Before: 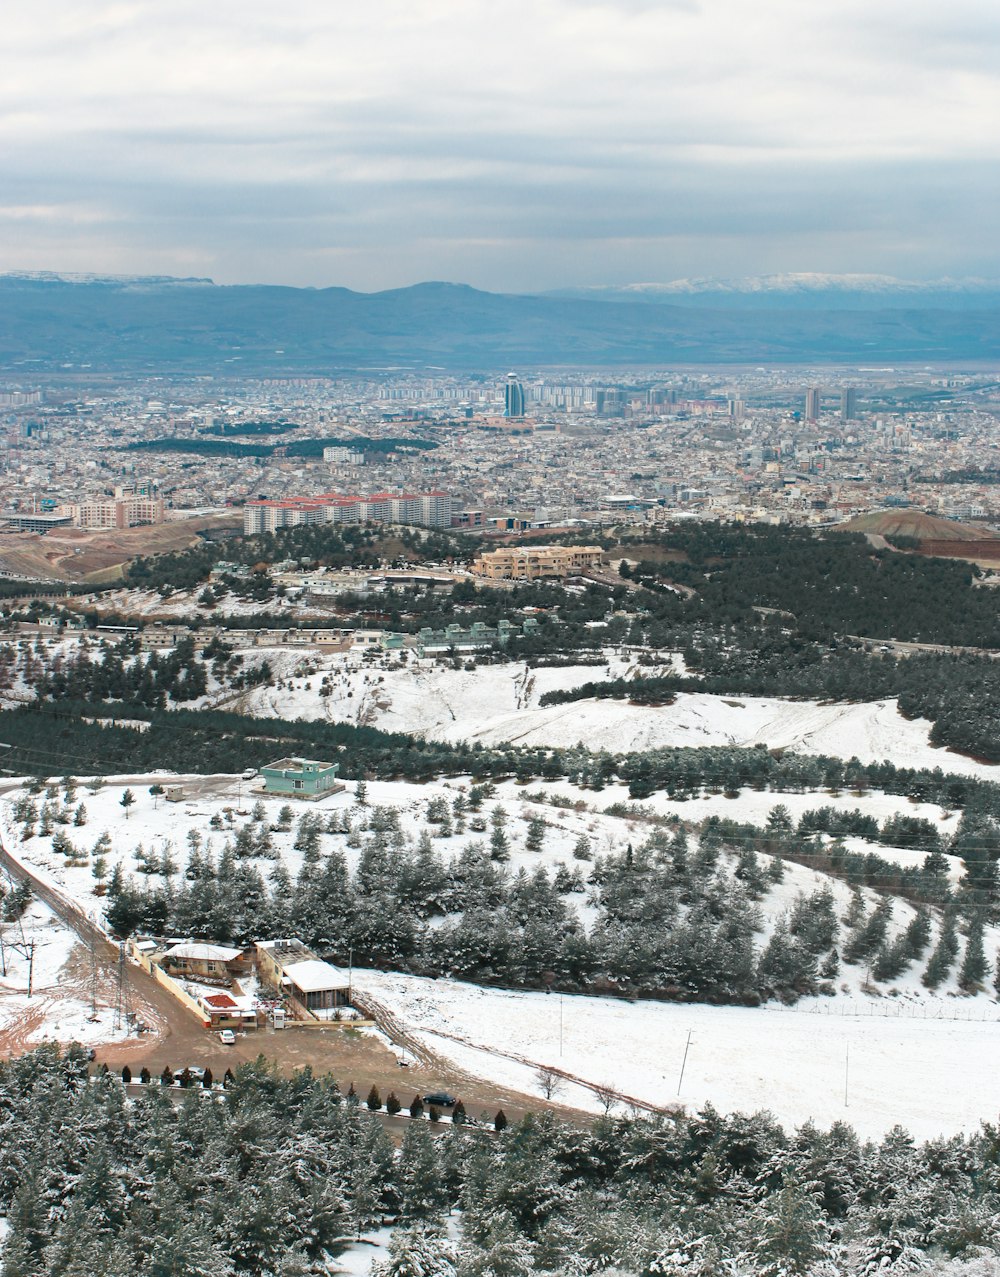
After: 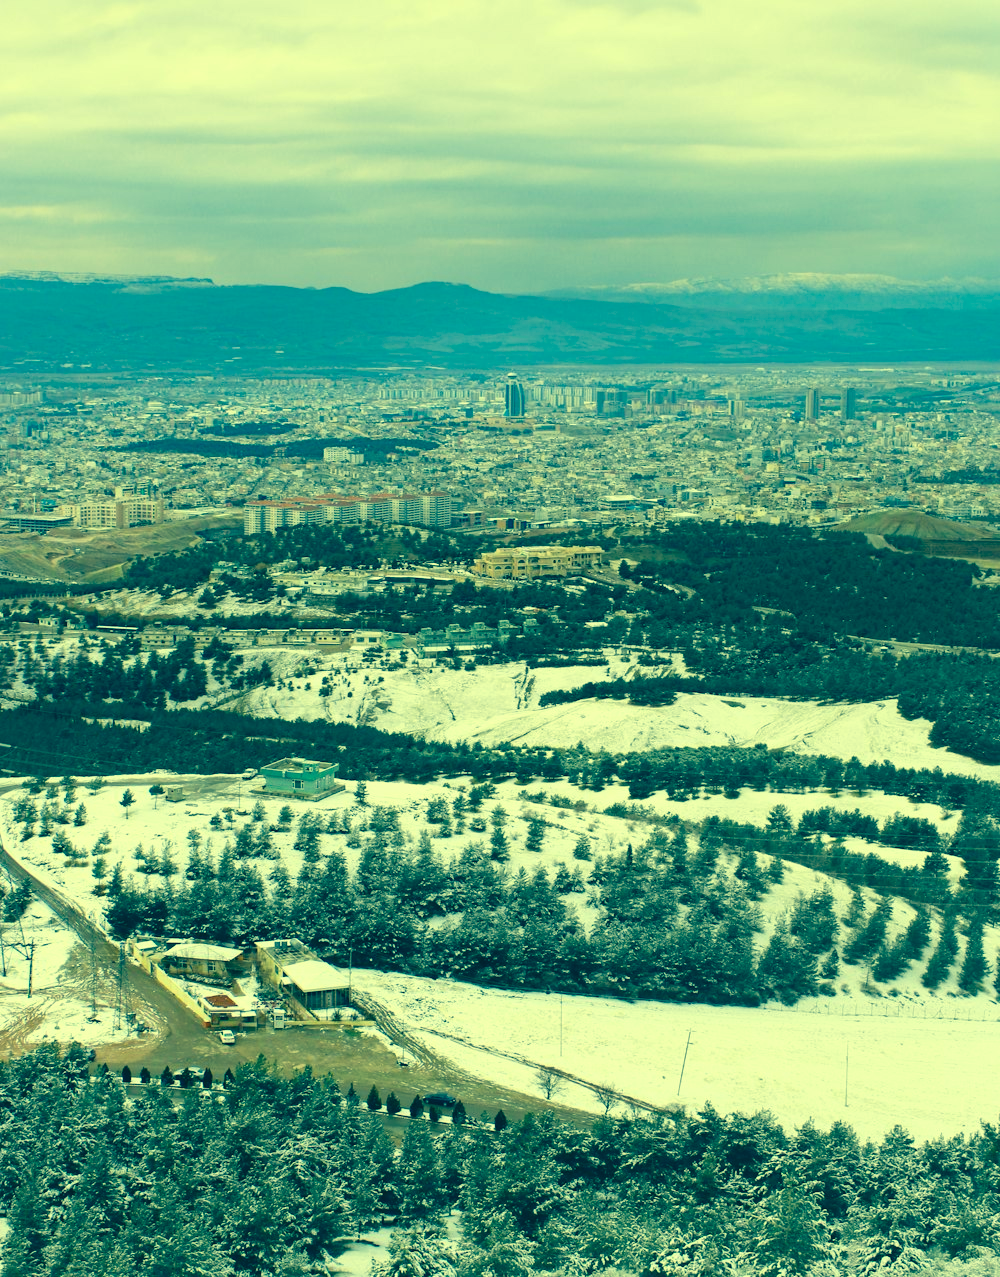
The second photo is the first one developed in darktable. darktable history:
local contrast: mode bilateral grid, contrast 20, coarseness 50, detail 120%, midtone range 0.2
color correction: highlights a* -15.58, highlights b* 40, shadows a* -40, shadows b* -26.18
